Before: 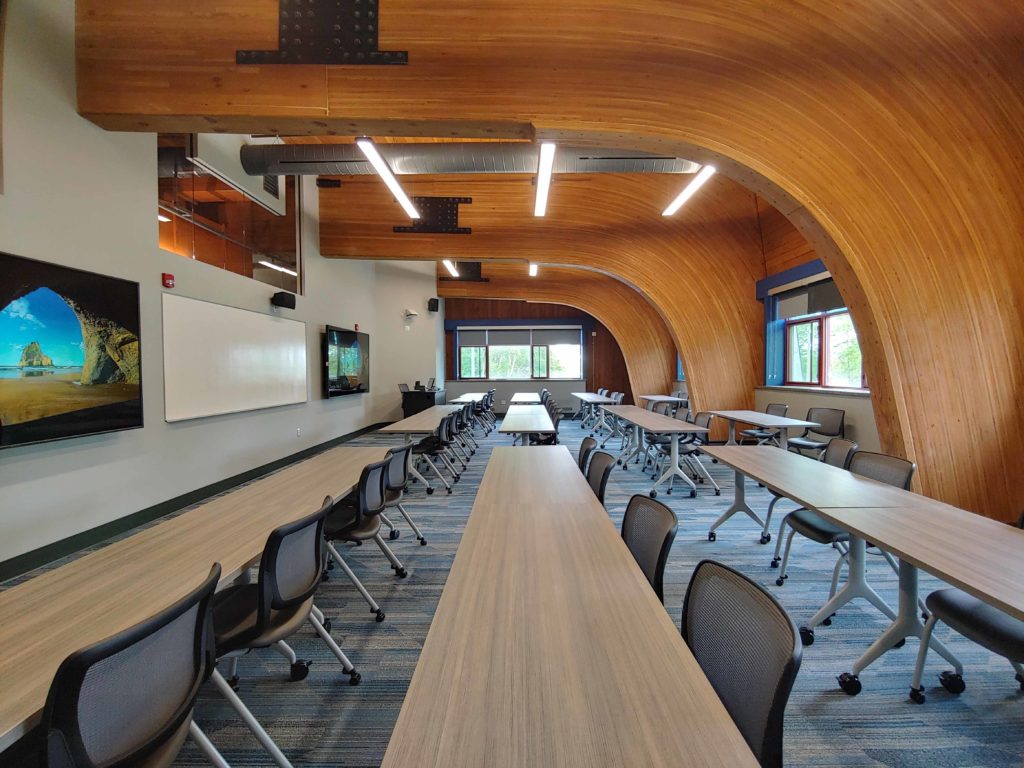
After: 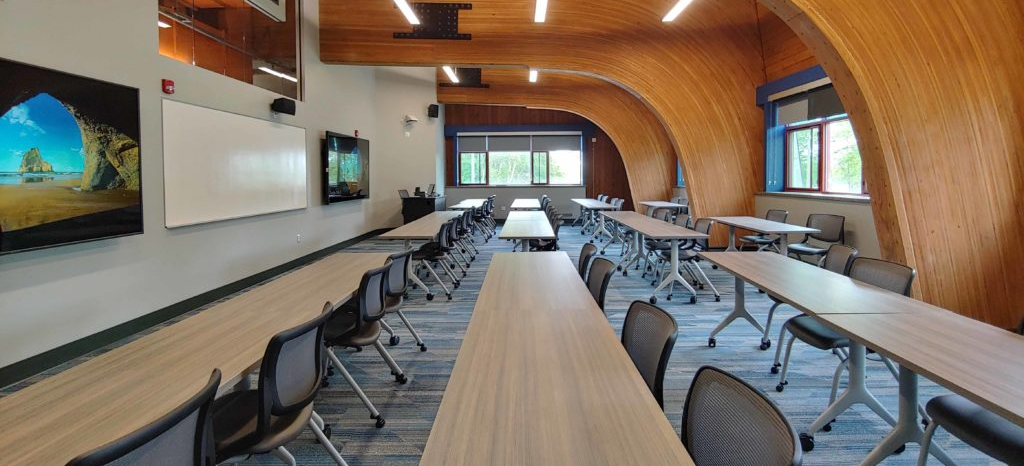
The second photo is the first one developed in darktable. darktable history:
exposure: compensate highlight preservation false
crop and rotate: top 25.357%, bottom 13.942%
